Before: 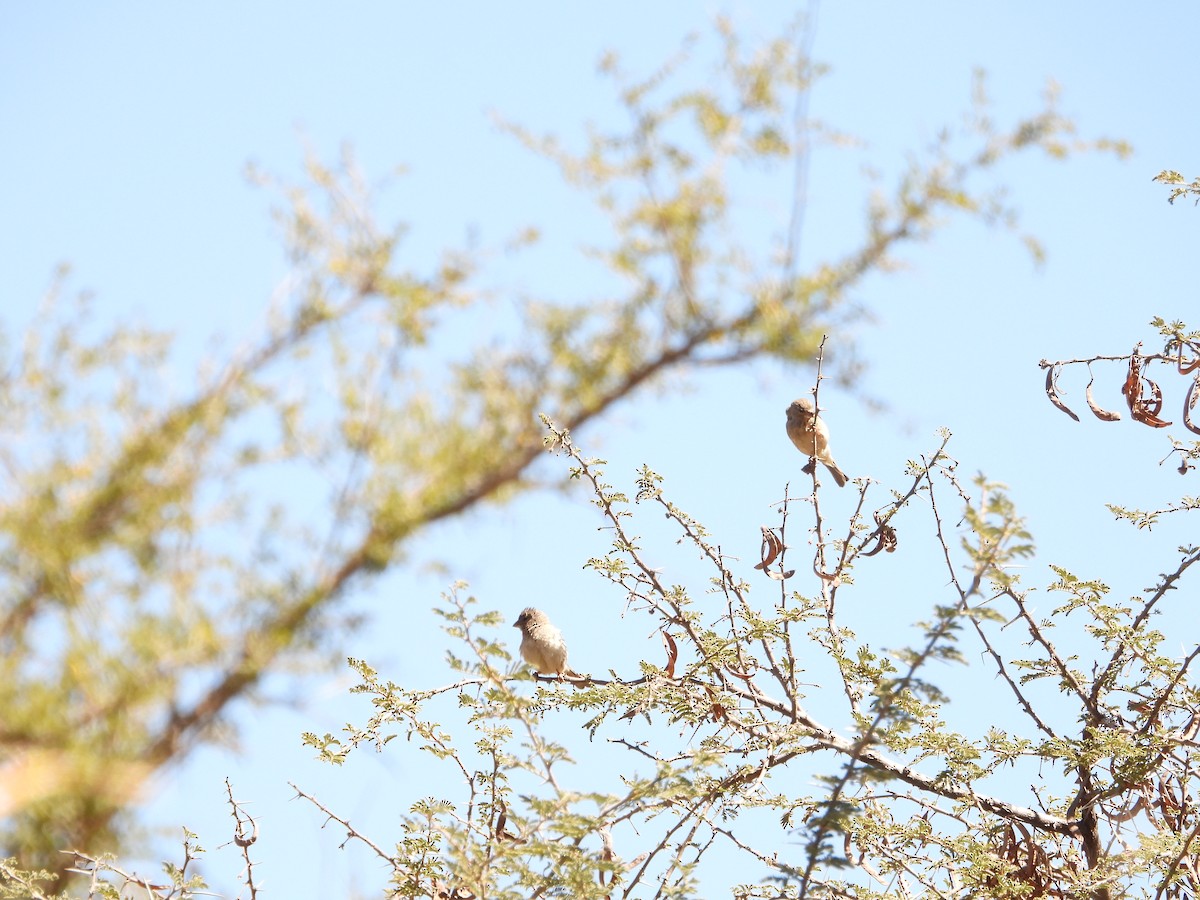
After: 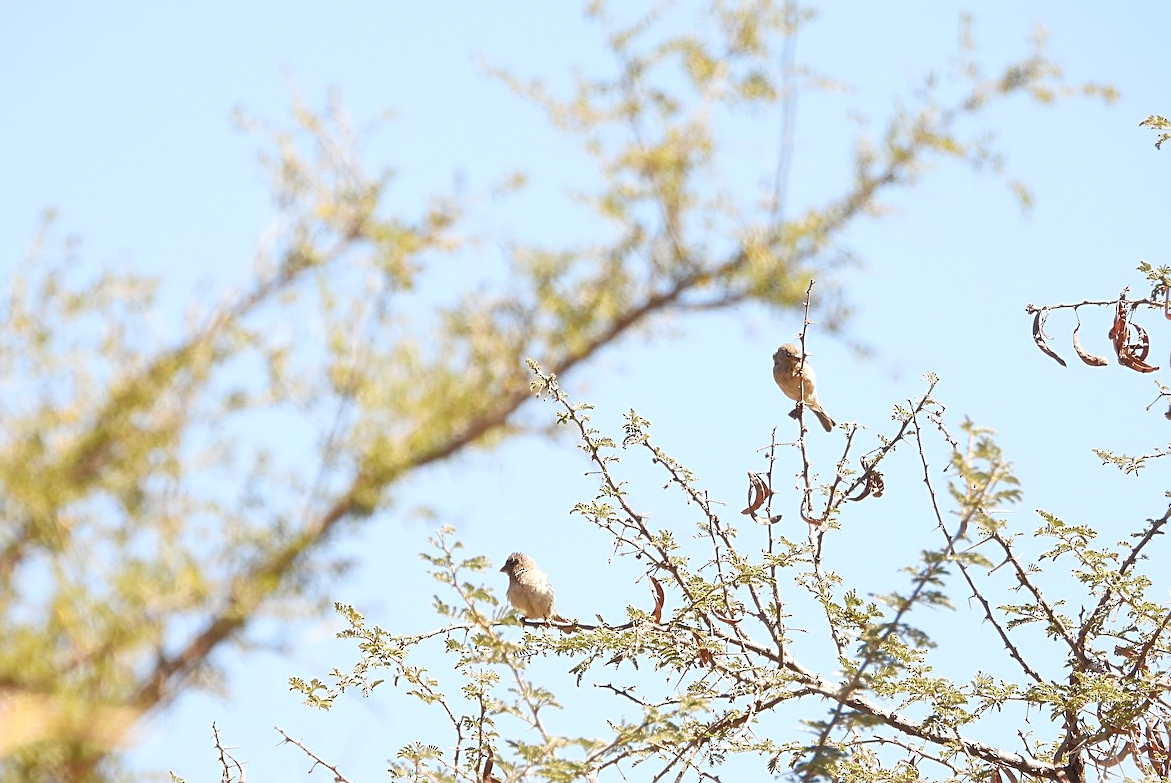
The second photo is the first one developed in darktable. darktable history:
crop: left 1.111%, top 6.163%, right 1.297%, bottom 6.764%
sharpen: amount 0.492
tone equalizer: -8 EV 0.027 EV, -7 EV -0.024 EV, -6 EV 0.01 EV, -5 EV 0.055 EV, -4 EV 0.288 EV, -3 EV 0.647 EV, -2 EV 0.56 EV, -1 EV 0.186 EV, +0 EV 0.024 EV
